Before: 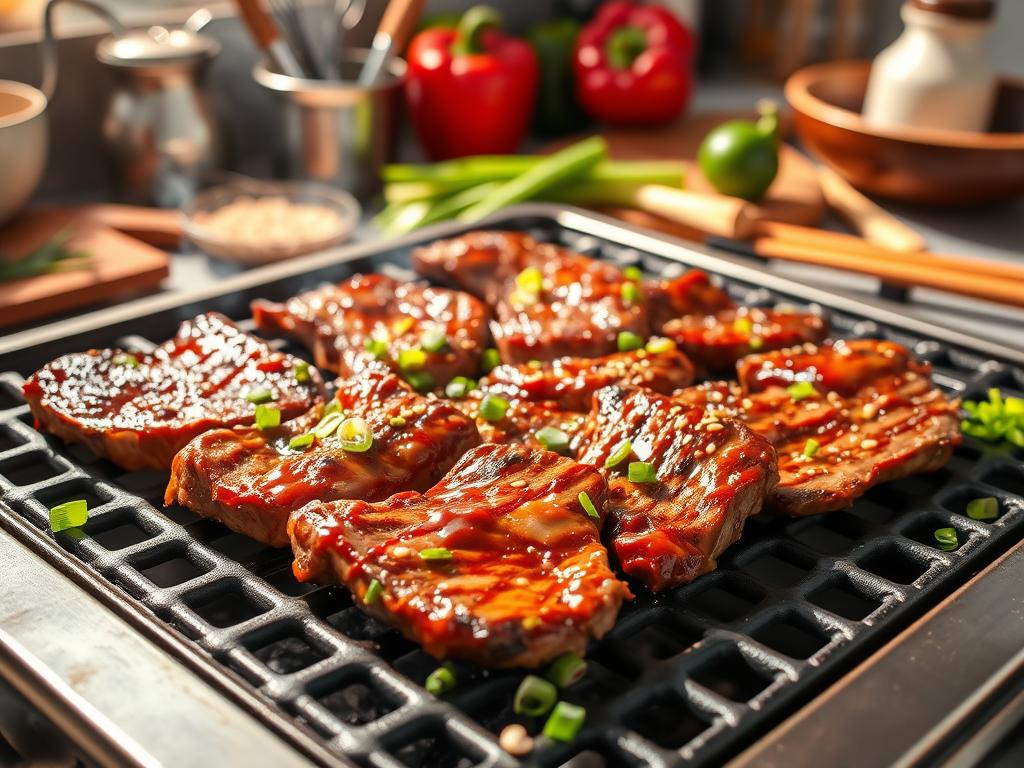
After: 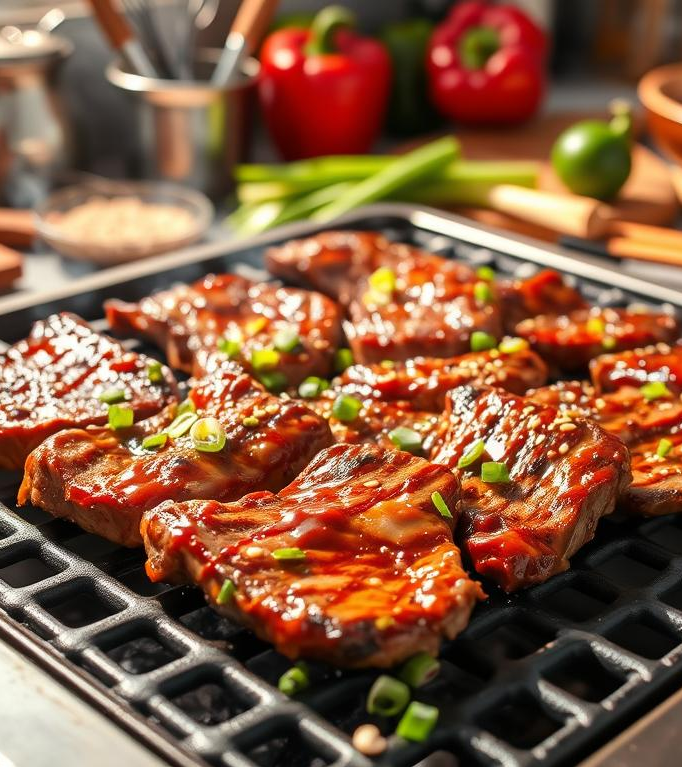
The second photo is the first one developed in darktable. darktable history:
crop and rotate: left 14.406%, right 18.924%
